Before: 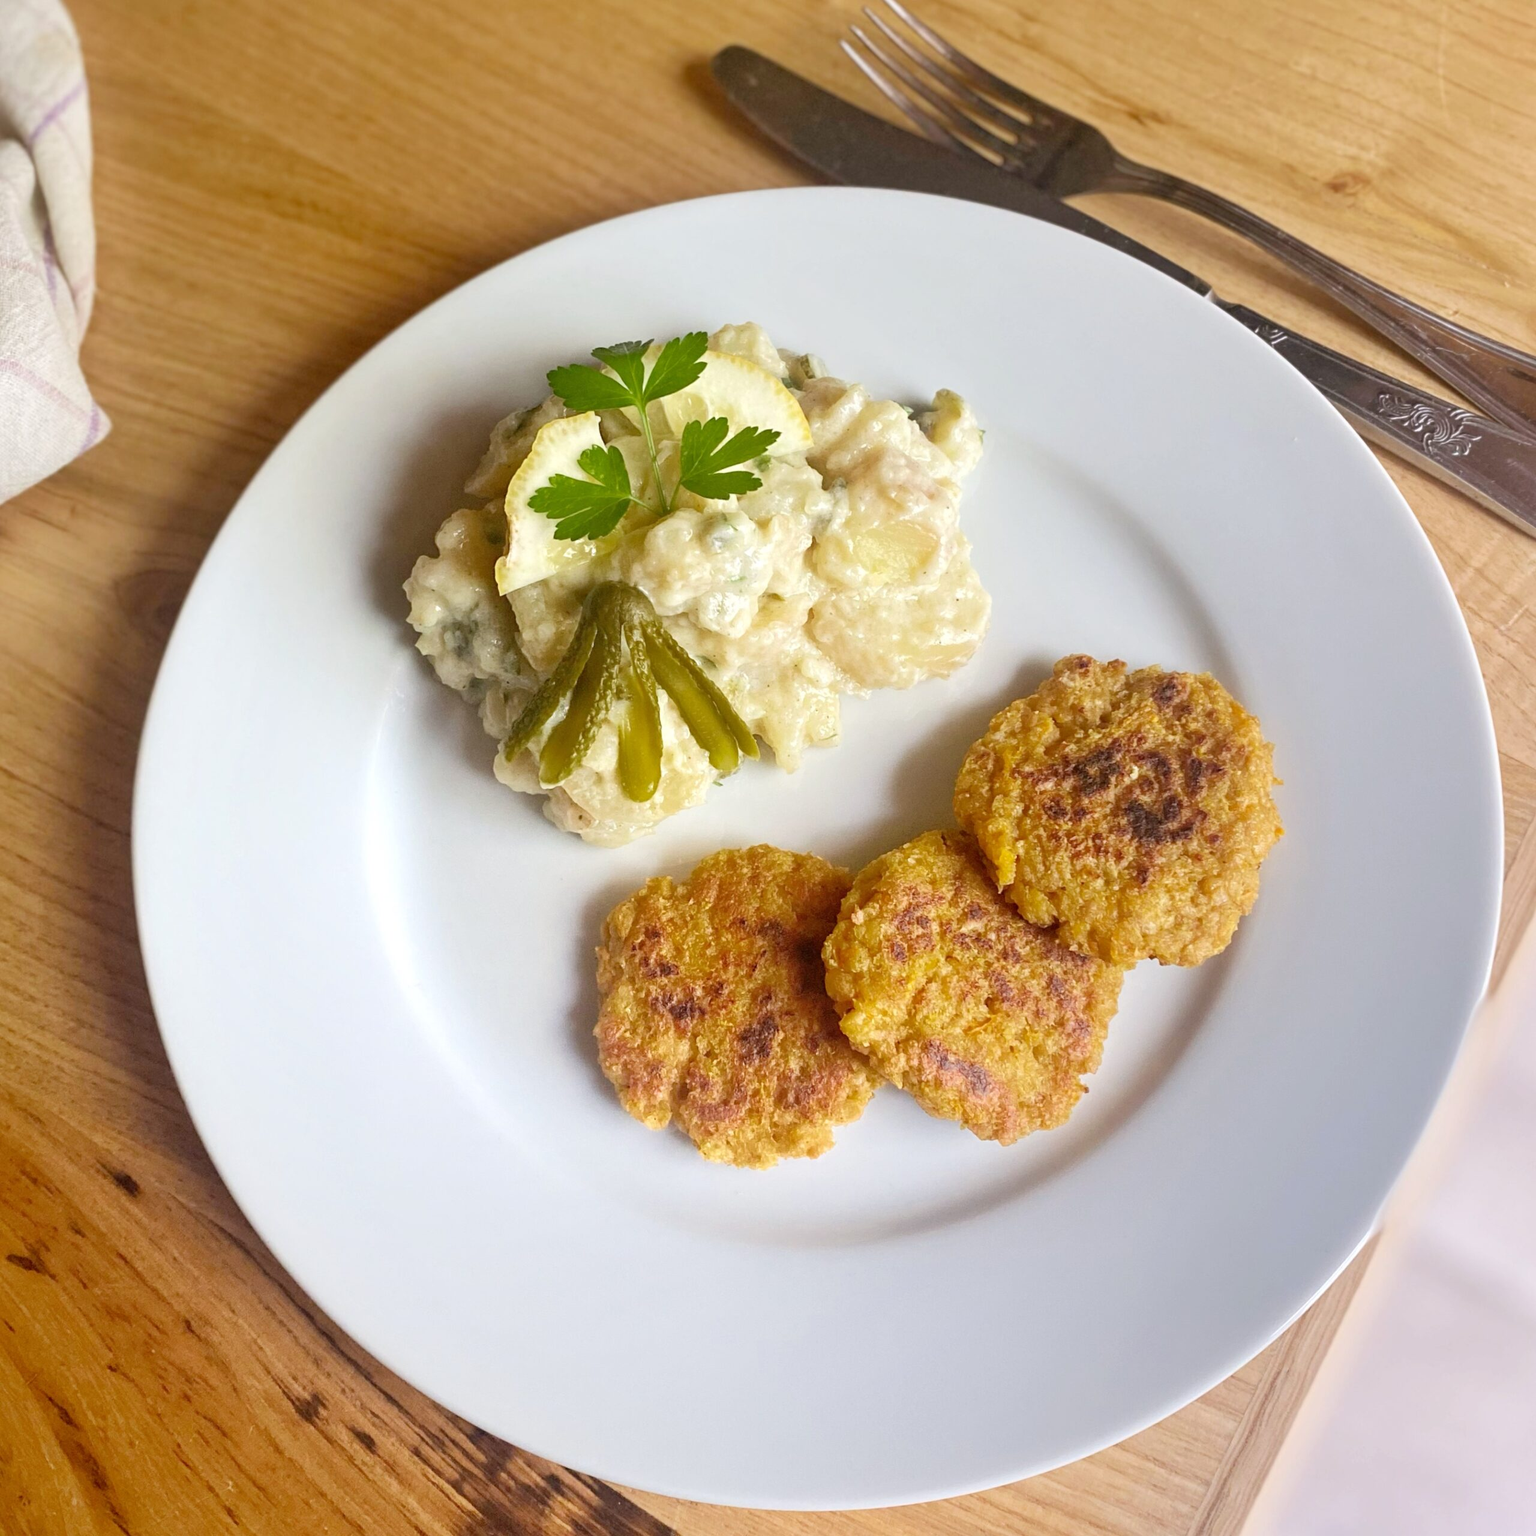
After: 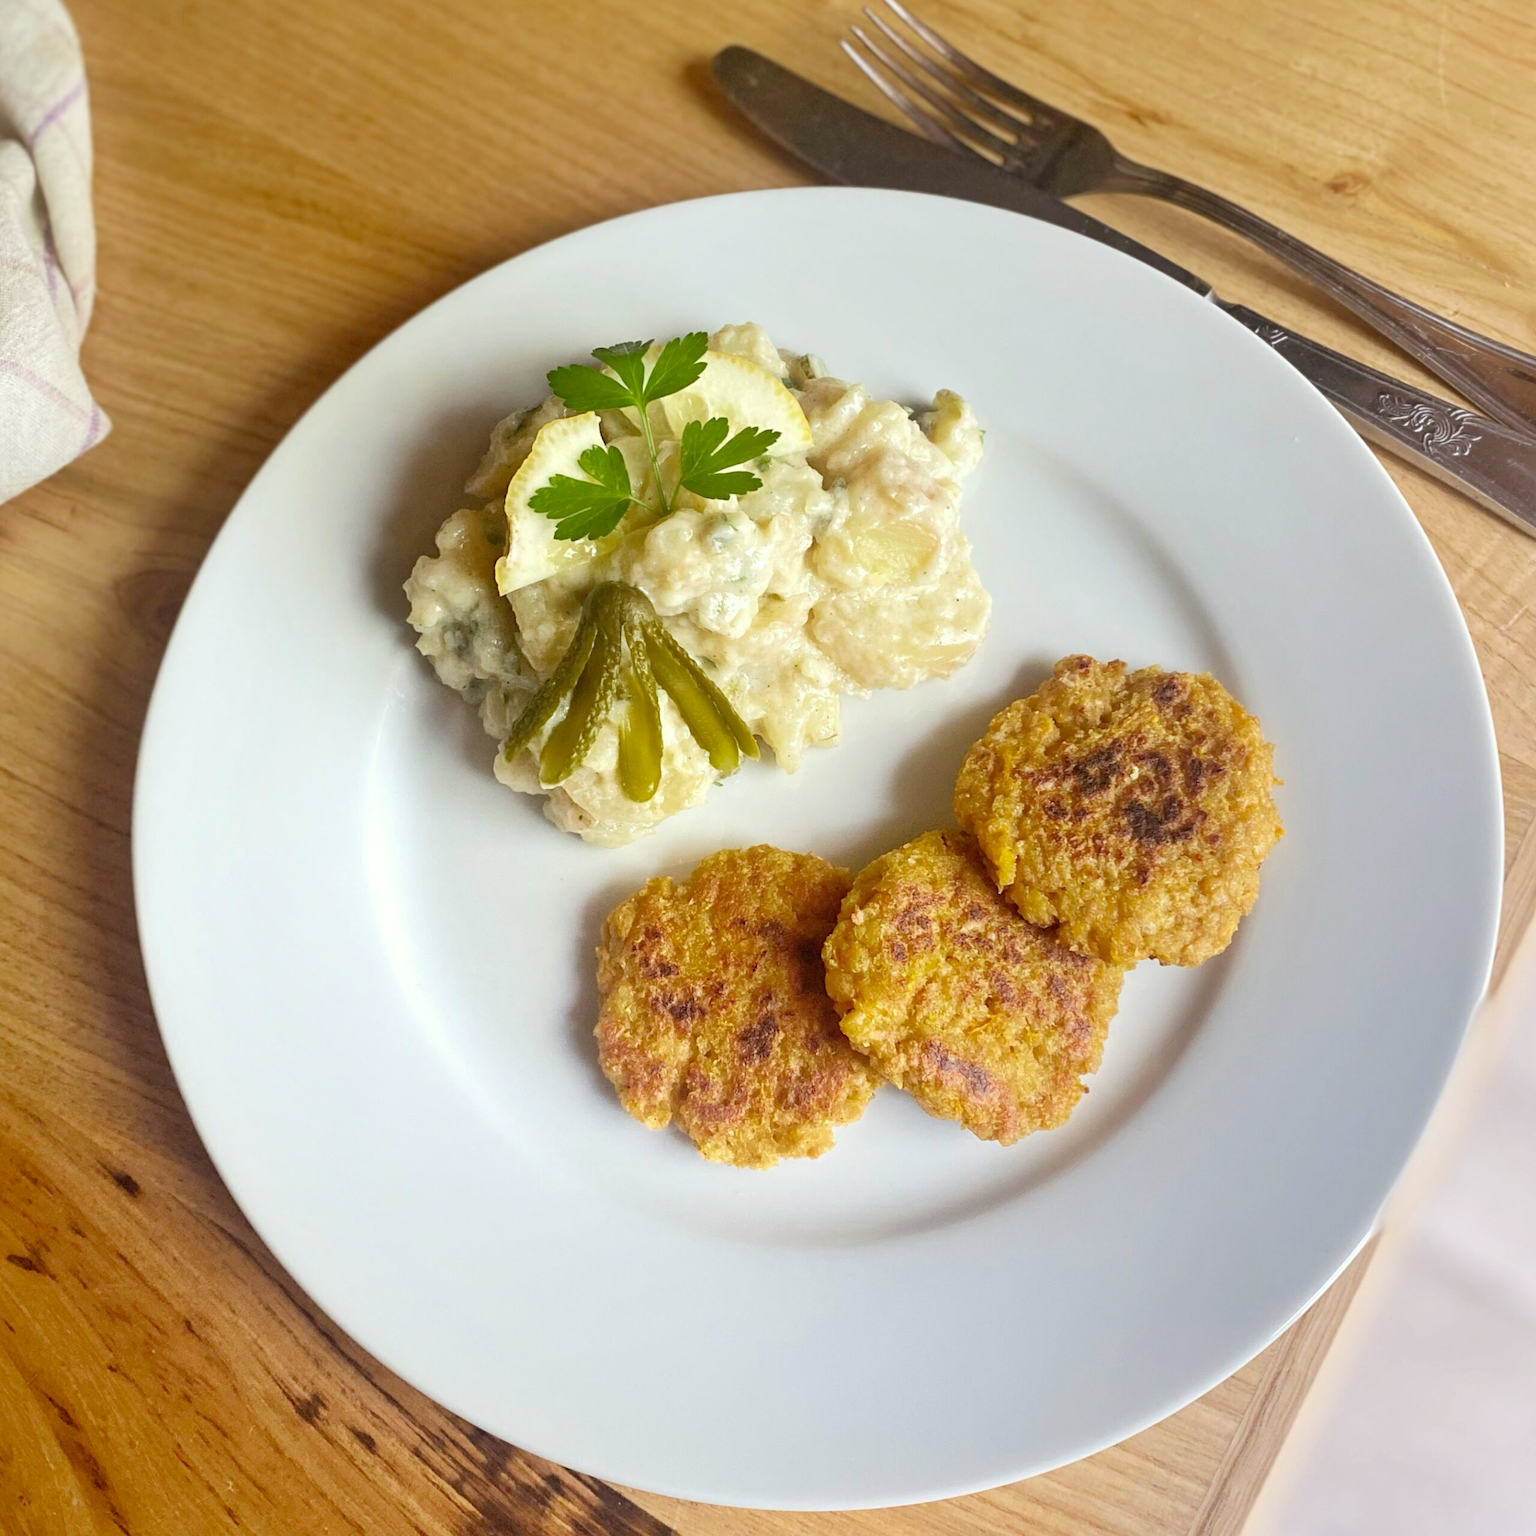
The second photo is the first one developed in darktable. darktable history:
color correction: highlights a* -2.53, highlights b* 2.51
